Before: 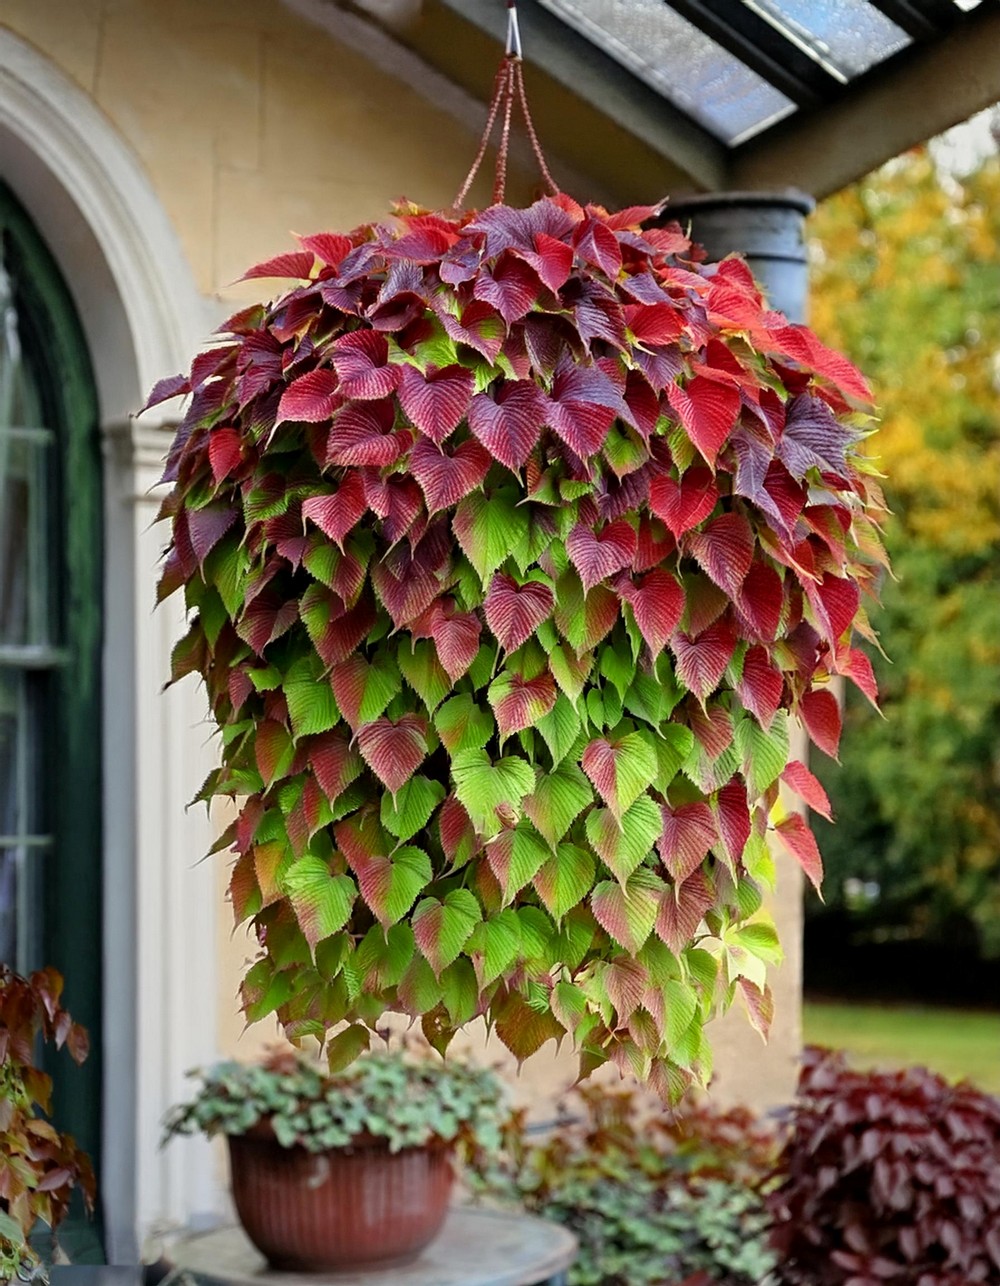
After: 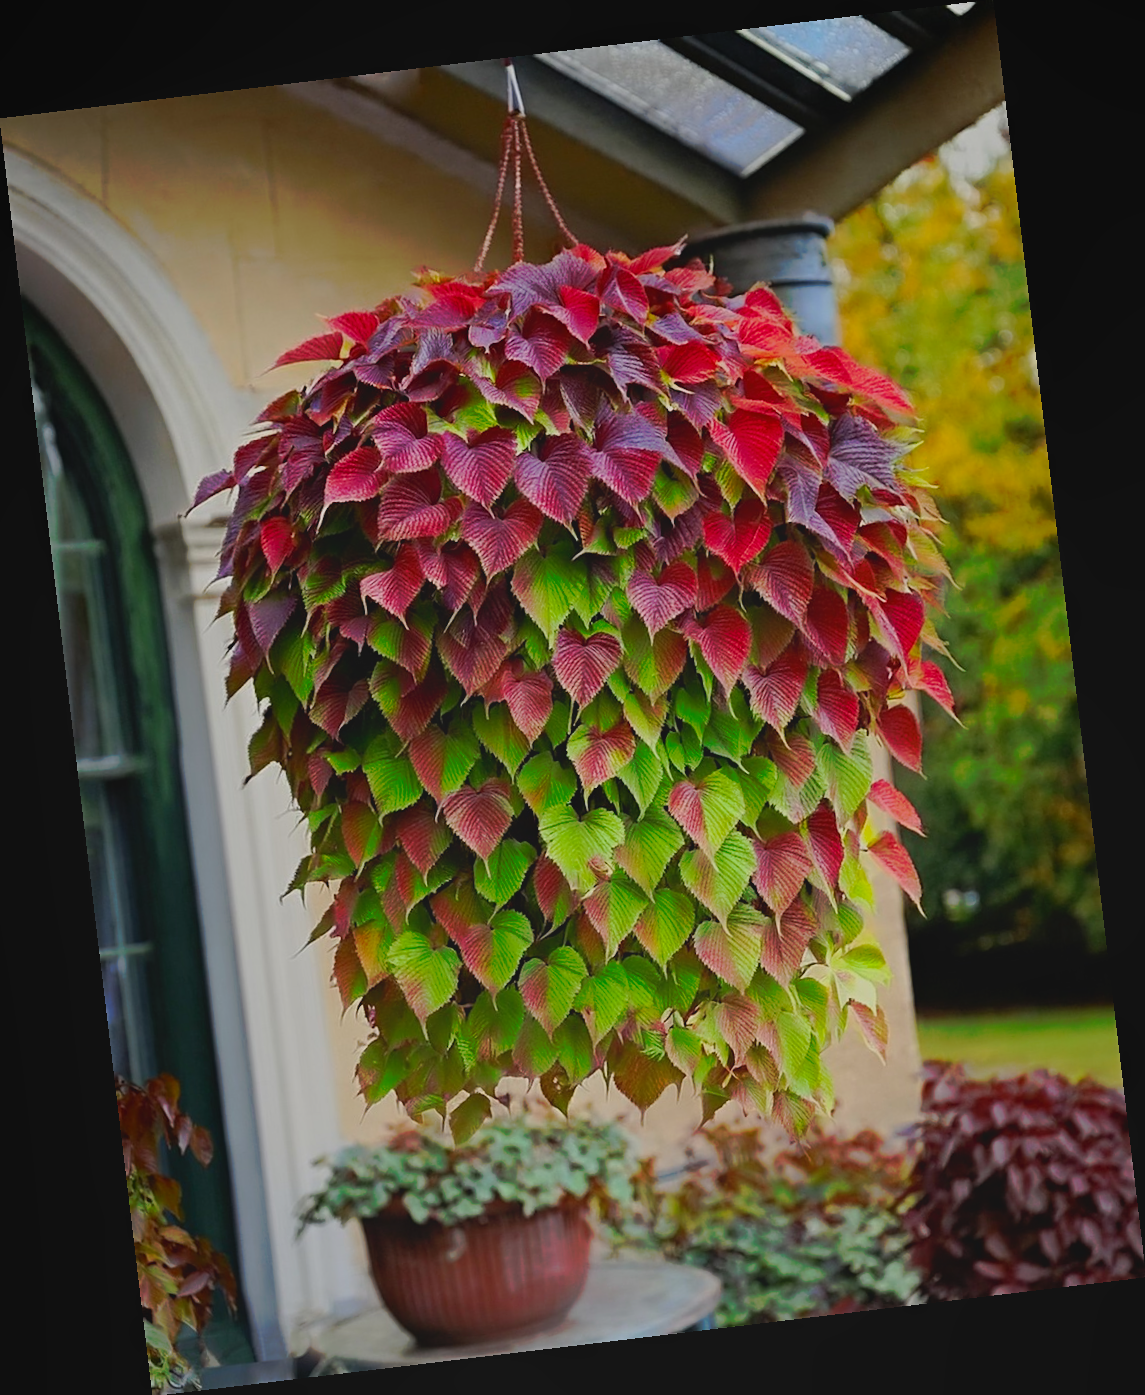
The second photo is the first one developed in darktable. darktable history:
tone curve: curves: ch0 [(0, 0) (0.003, 0.003) (0.011, 0.011) (0.025, 0.024) (0.044, 0.043) (0.069, 0.068) (0.1, 0.097) (0.136, 0.133) (0.177, 0.173) (0.224, 0.219) (0.277, 0.271) (0.335, 0.327) (0.399, 0.39) (0.468, 0.457) (0.543, 0.582) (0.623, 0.655) (0.709, 0.734) (0.801, 0.817) (0.898, 0.906) (1, 1)], preserve colors none
sharpen: amount 0.2
rotate and perspective: rotation -6.83°, automatic cropping off
local contrast: detail 69%
